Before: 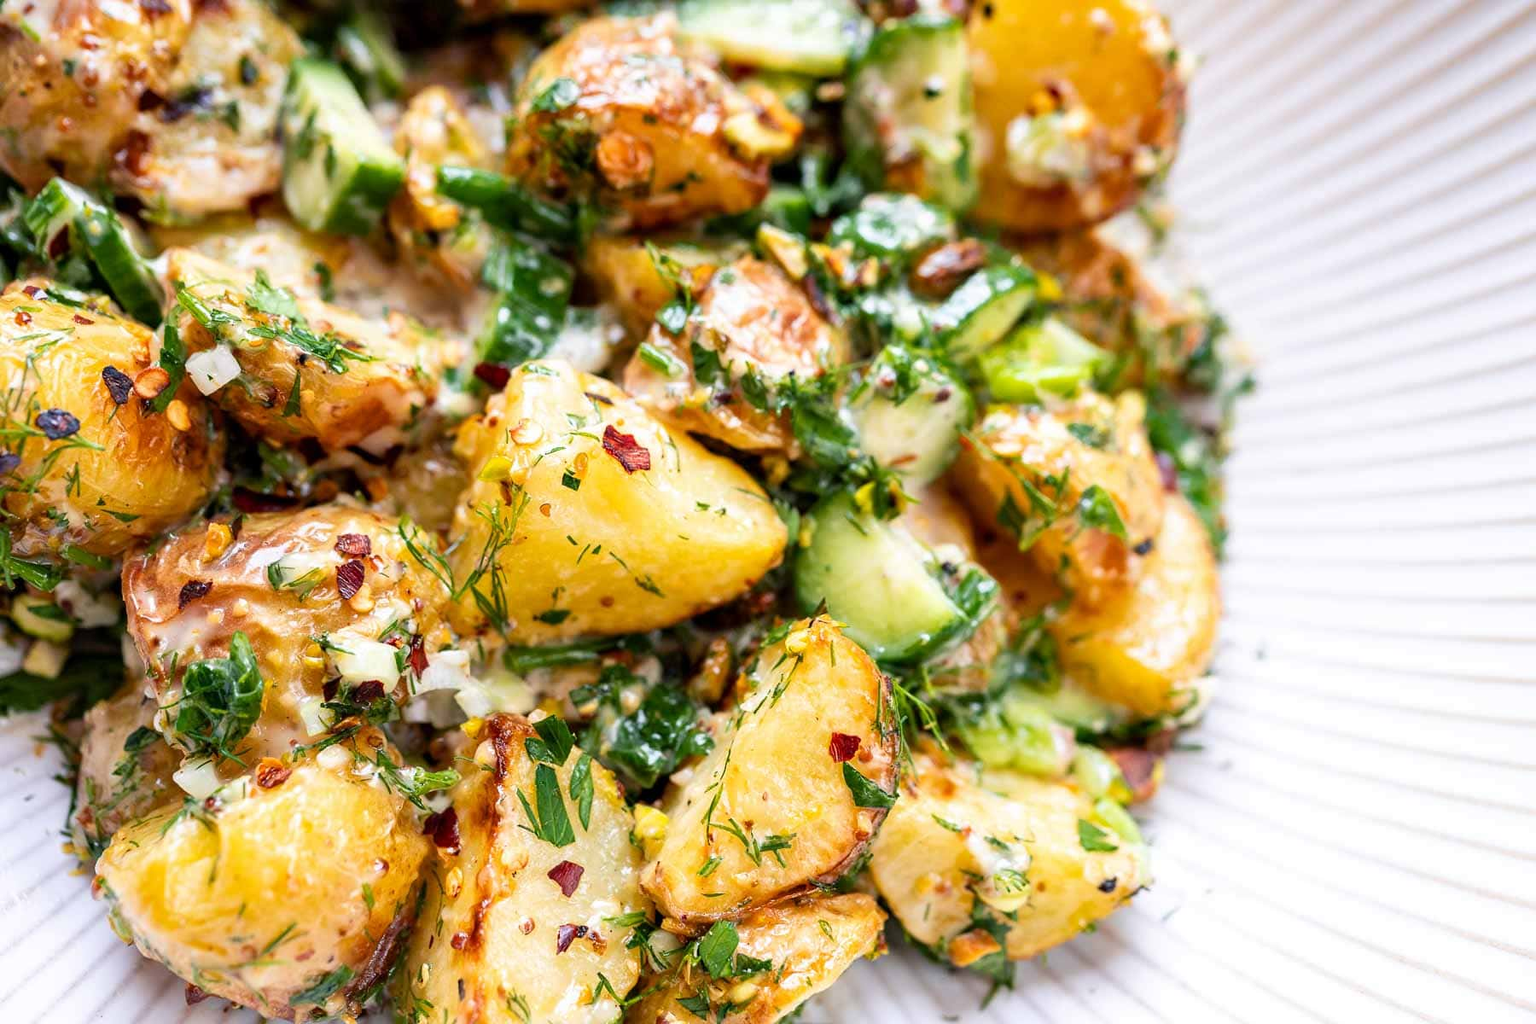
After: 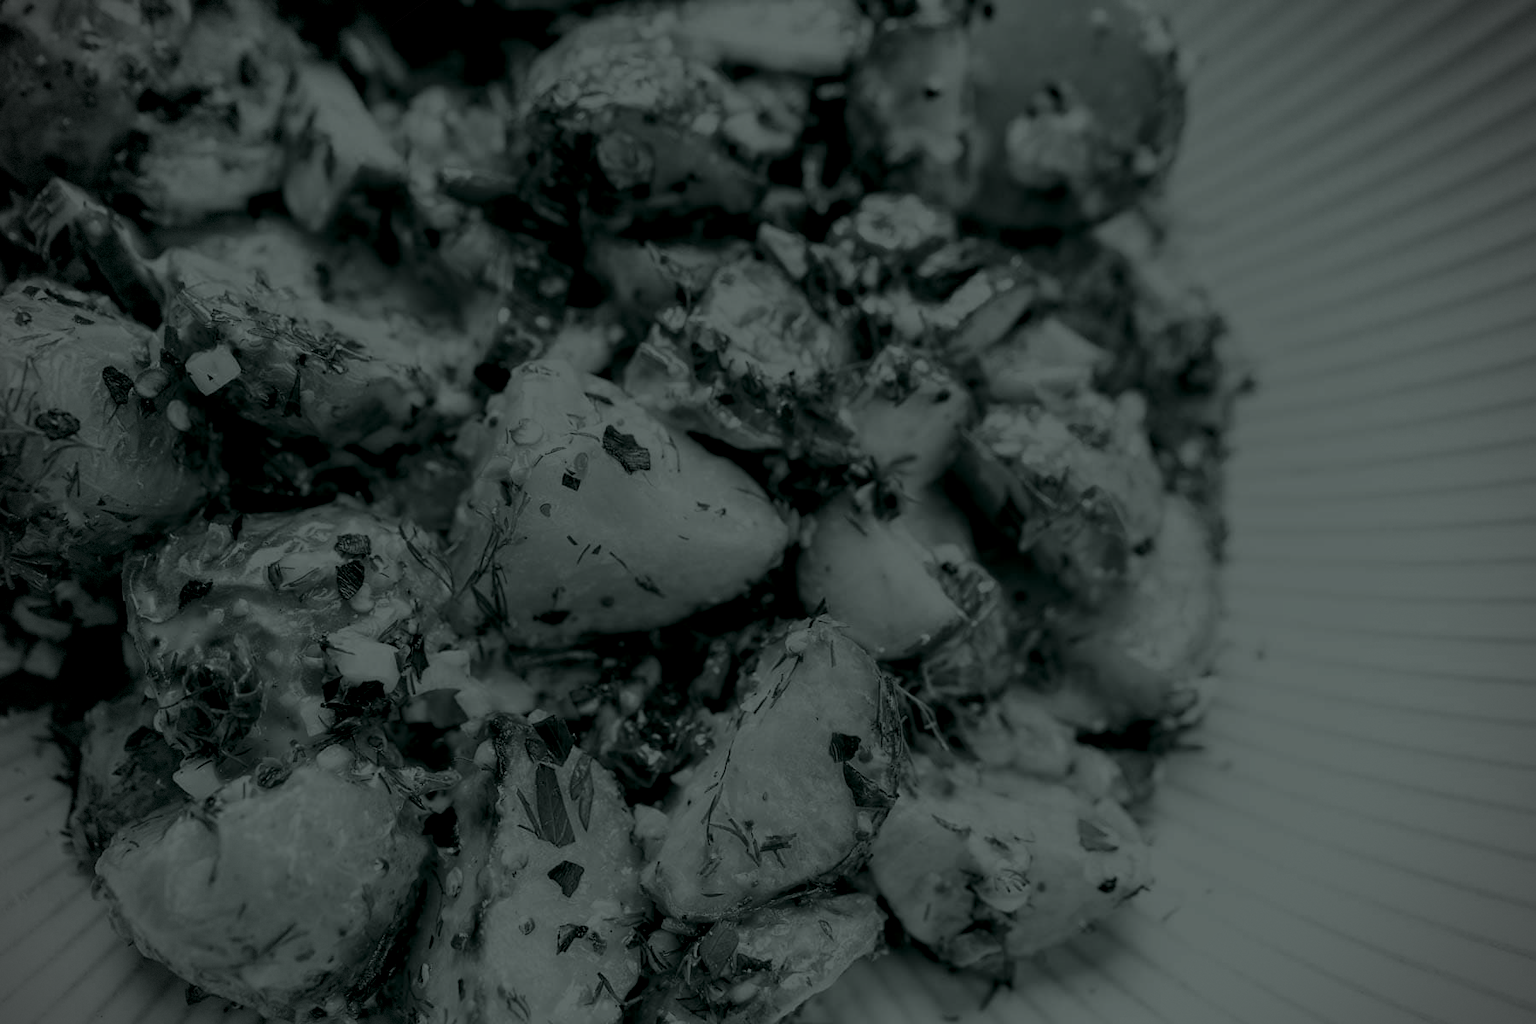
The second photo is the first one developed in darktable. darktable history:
vignetting: dithering 8-bit output, unbound false
colorize: hue 90°, saturation 19%, lightness 1.59%, version 1
color balance: mode lift, gamma, gain (sRGB), lift [0.997, 0.979, 1.021, 1.011], gamma [1, 1.084, 0.916, 0.998], gain [1, 0.87, 1.13, 1.101], contrast 4.55%, contrast fulcrum 38.24%, output saturation 104.09%
